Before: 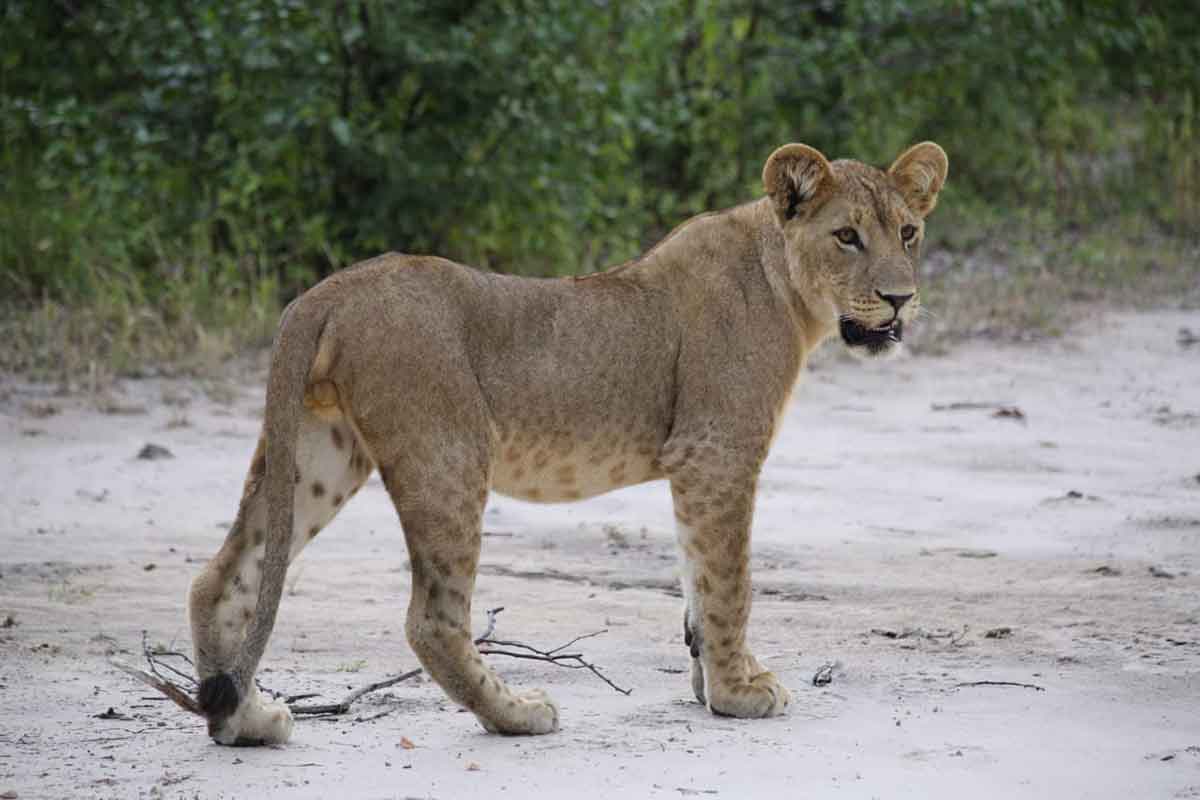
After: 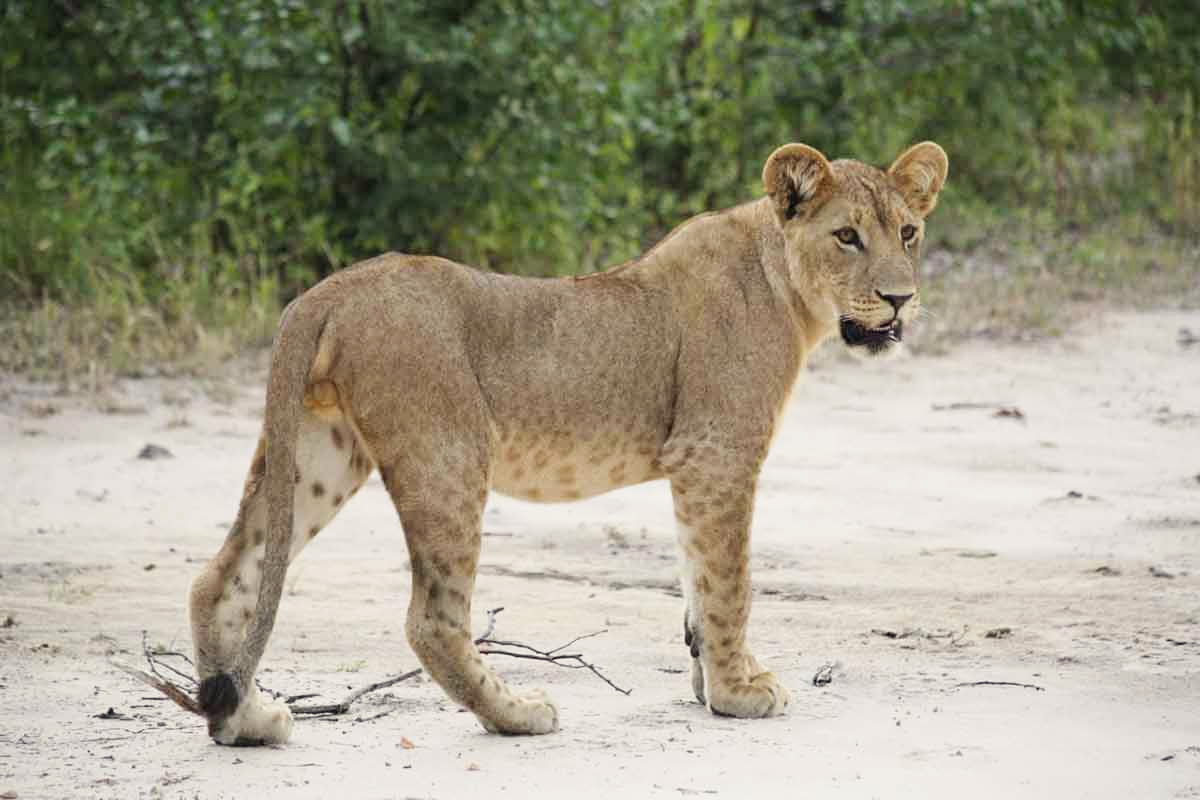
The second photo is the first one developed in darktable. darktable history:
base curve: curves: ch0 [(0, 0) (0.204, 0.334) (0.55, 0.733) (1, 1)], preserve colors none
white balance: red 1.029, blue 0.92
